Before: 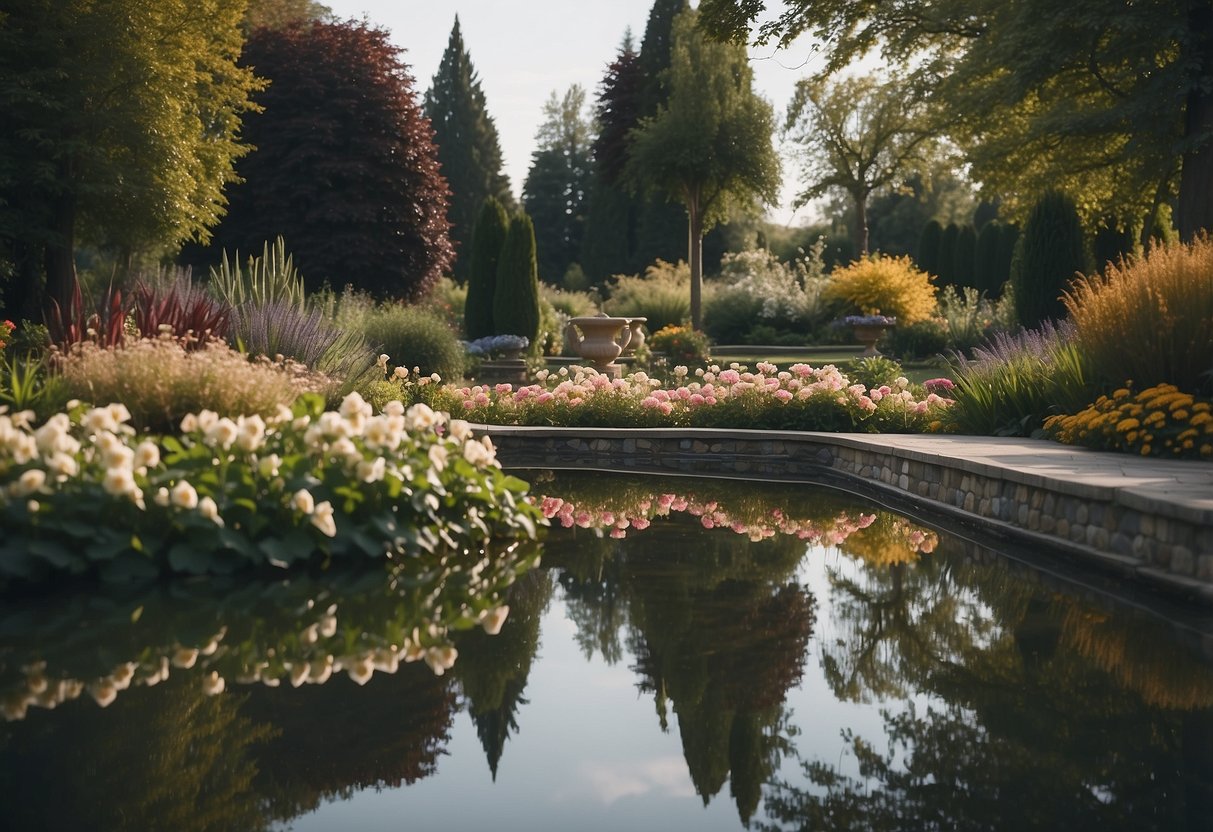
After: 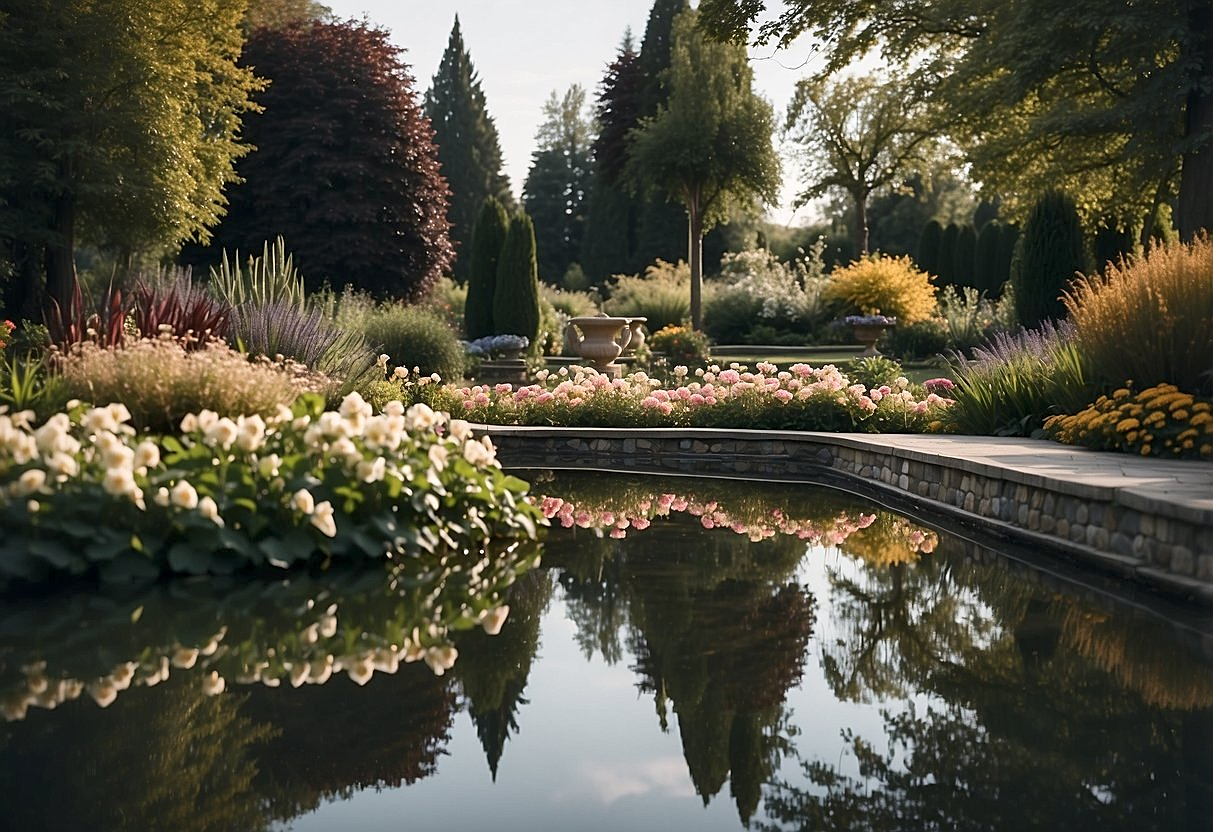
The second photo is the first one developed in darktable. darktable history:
local contrast: mode bilateral grid, contrast 24, coarseness 60, detail 152%, midtone range 0.2
sharpen: on, module defaults
